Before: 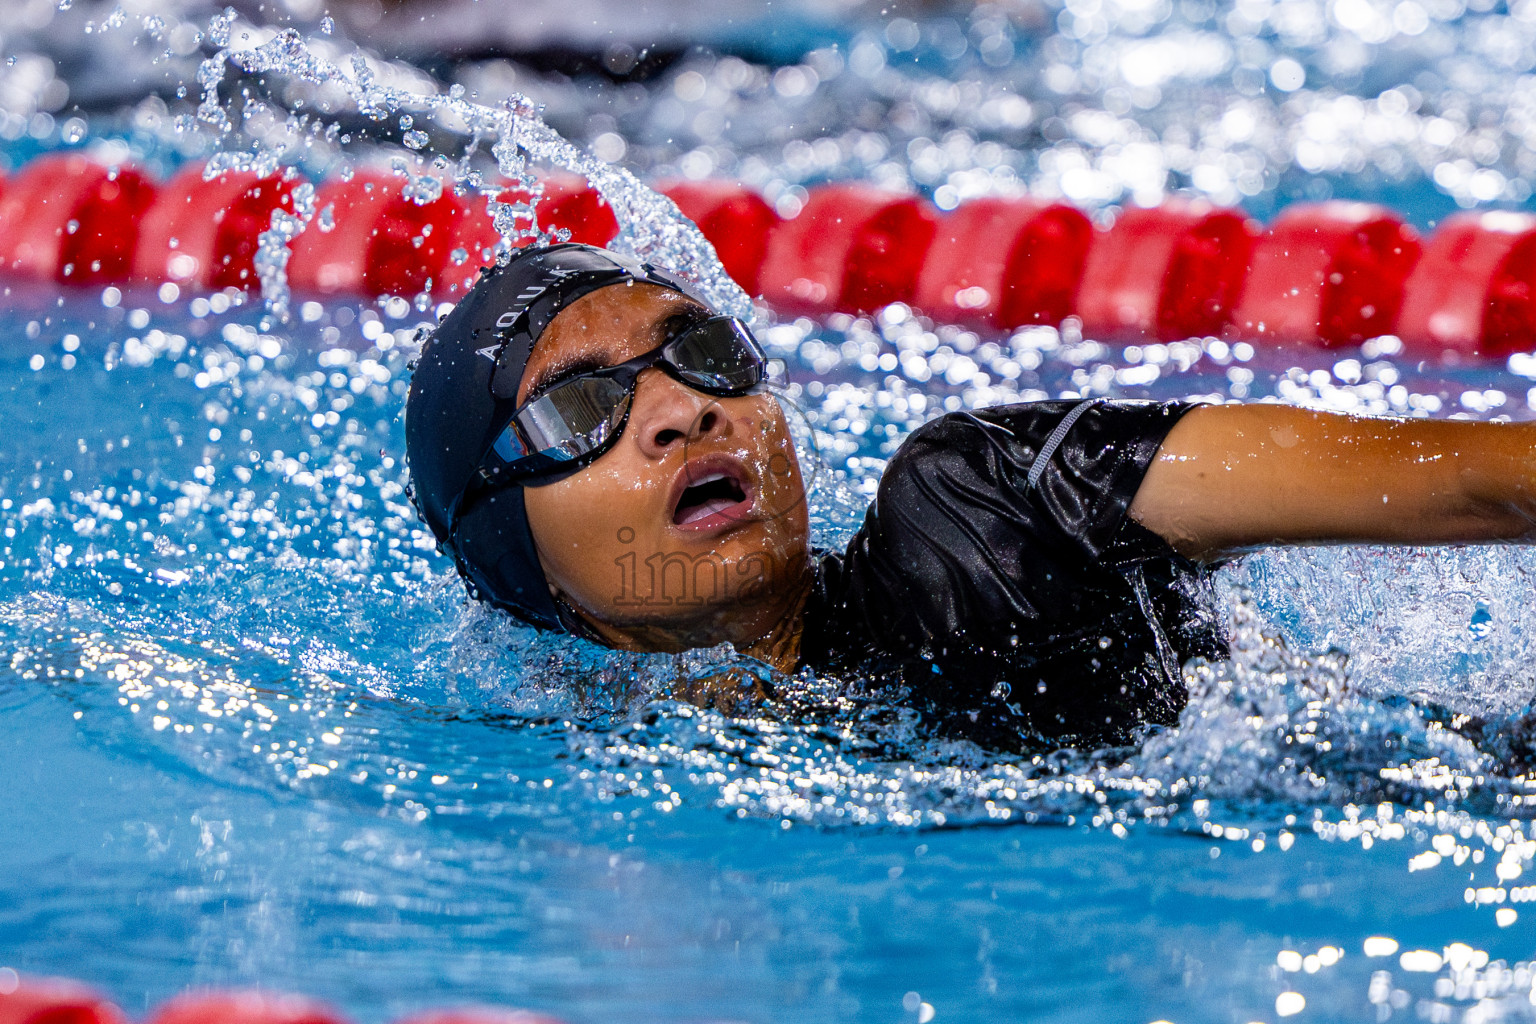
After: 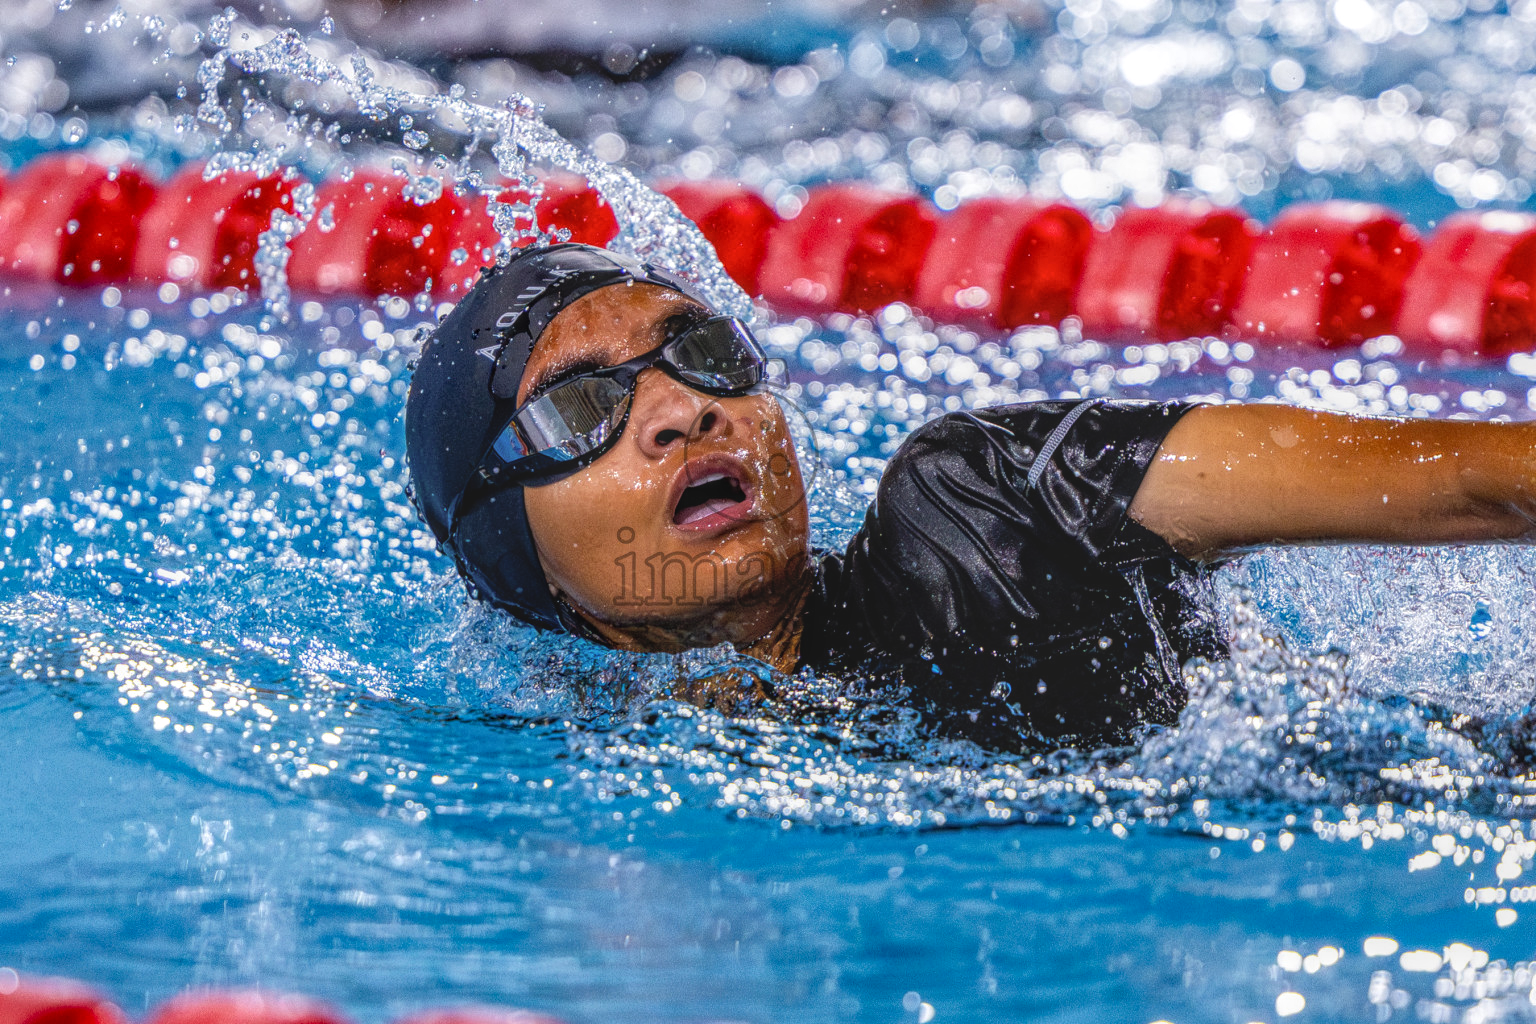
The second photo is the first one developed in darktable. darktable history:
local contrast: highlights 66%, shadows 34%, detail 166%, midtone range 0.2
